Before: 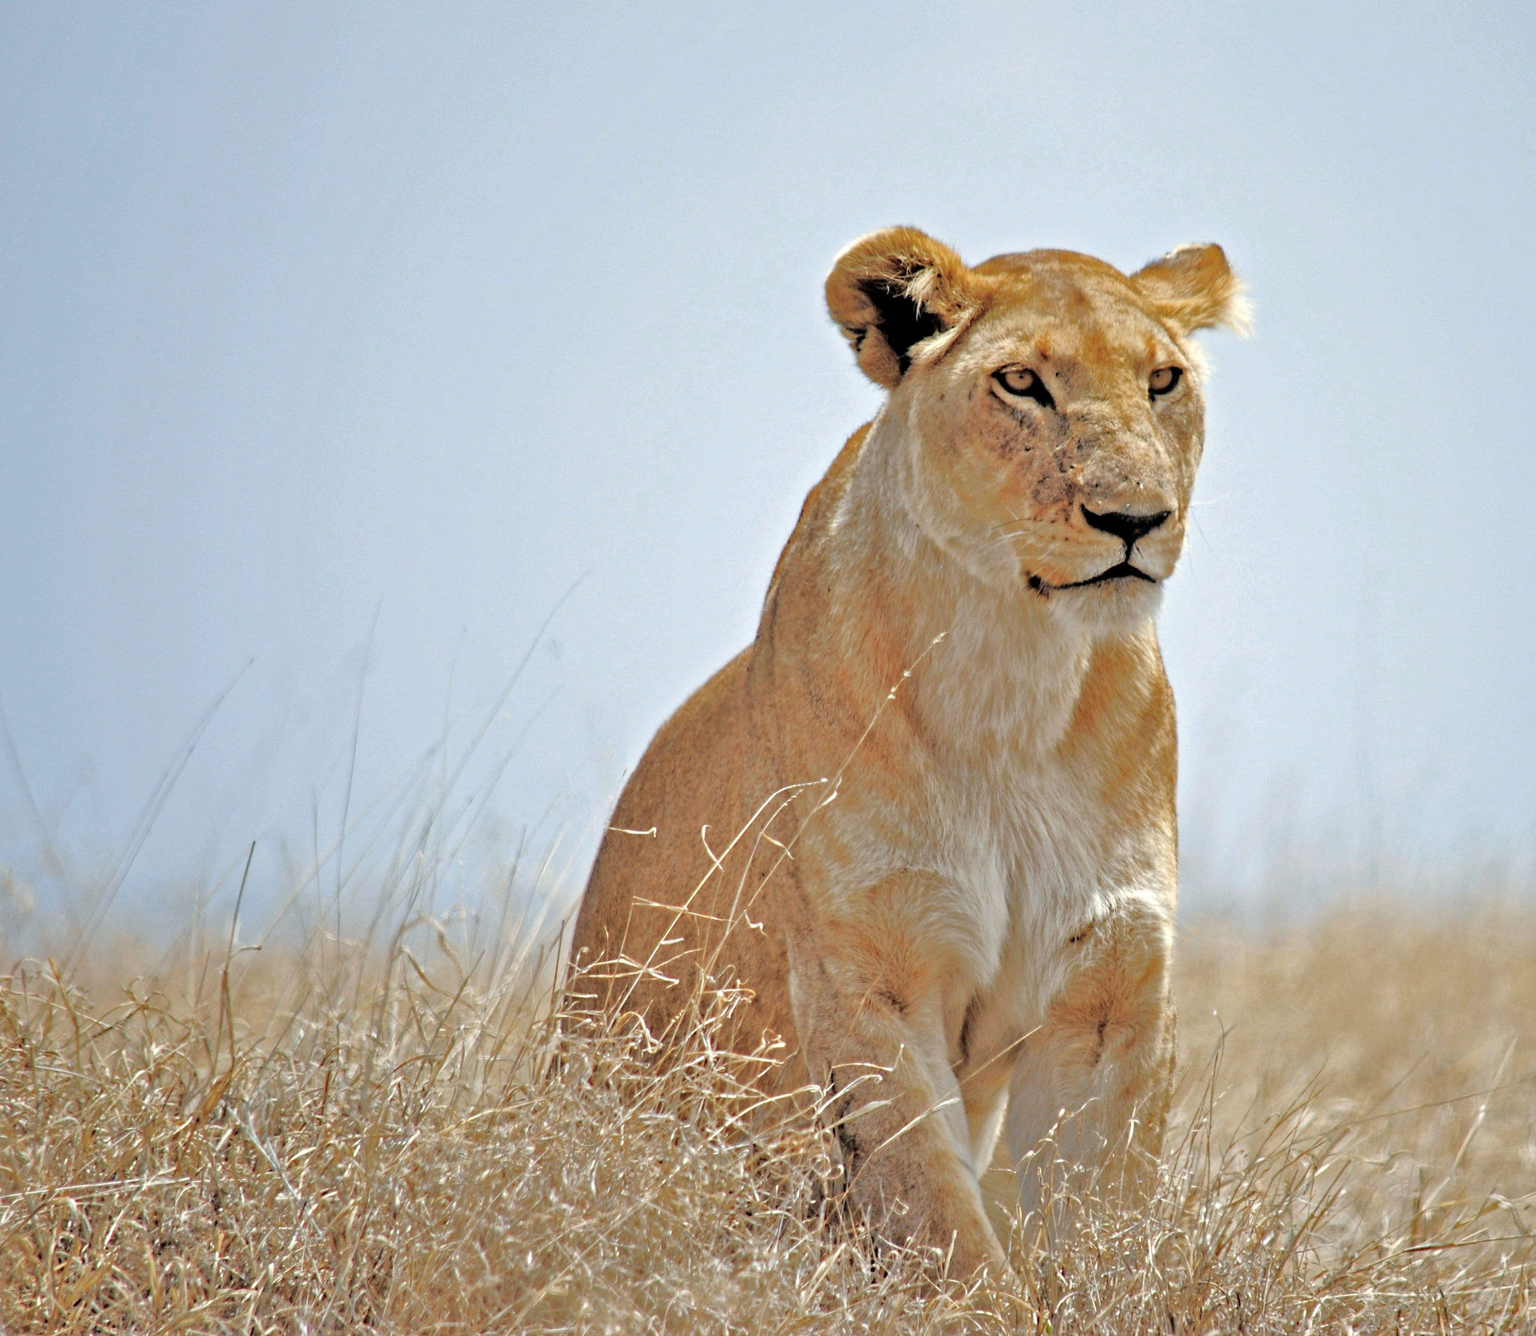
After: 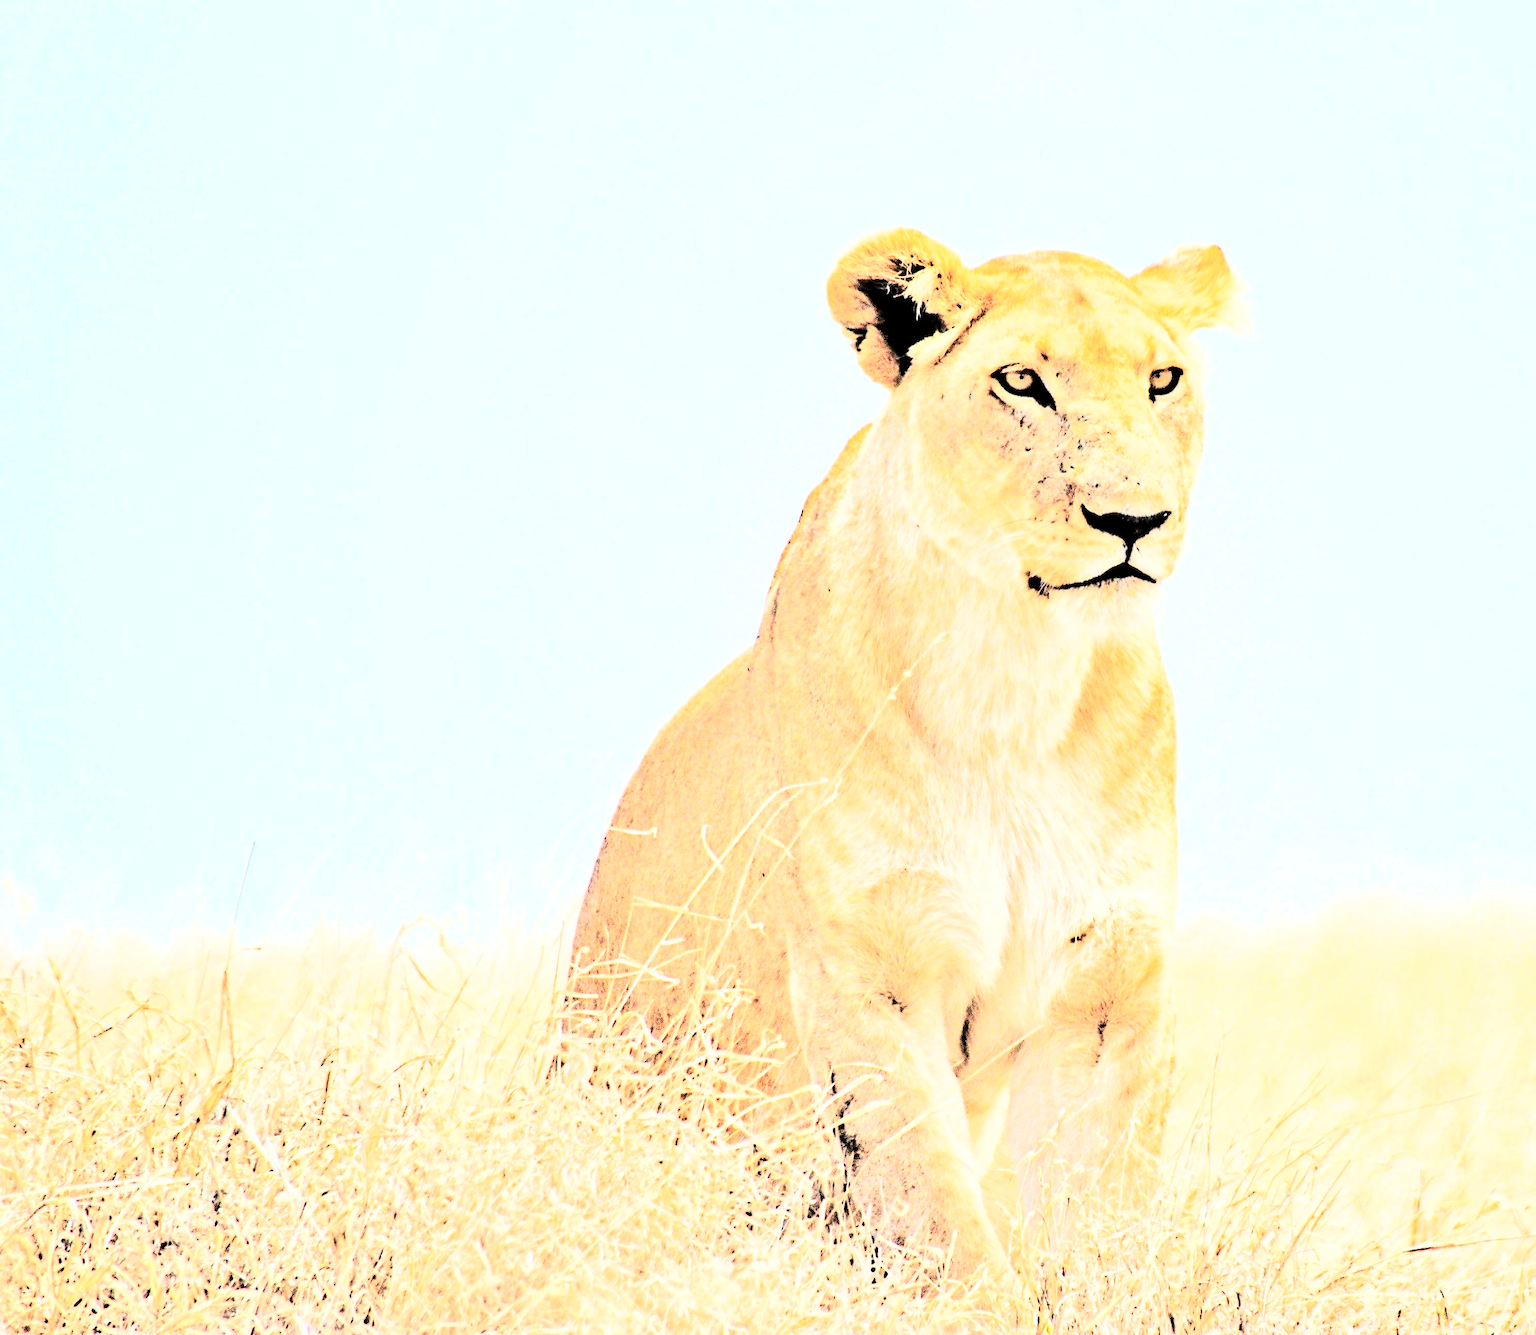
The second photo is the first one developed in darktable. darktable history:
exposure: black level correction 0, exposure 1.45 EV, compensate exposure bias true, compensate highlight preservation false
rgb curve: curves: ch0 [(0, 0) (0.21, 0.15) (0.24, 0.21) (0.5, 0.75) (0.75, 0.96) (0.89, 0.99) (1, 1)]; ch1 [(0, 0.02) (0.21, 0.13) (0.25, 0.2) (0.5, 0.67) (0.75, 0.9) (0.89, 0.97) (1, 1)]; ch2 [(0, 0.02) (0.21, 0.13) (0.25, 0.2) (0.5, 0.67) (0.75, 0.9) (0.89, 0.97) (1, 1)], compensate middle gray true
contrast brightness saturation: saturation -0.04
shadows and highlights: highlights color adjustment 0%, low approximation 0.01, soften with gaussian
